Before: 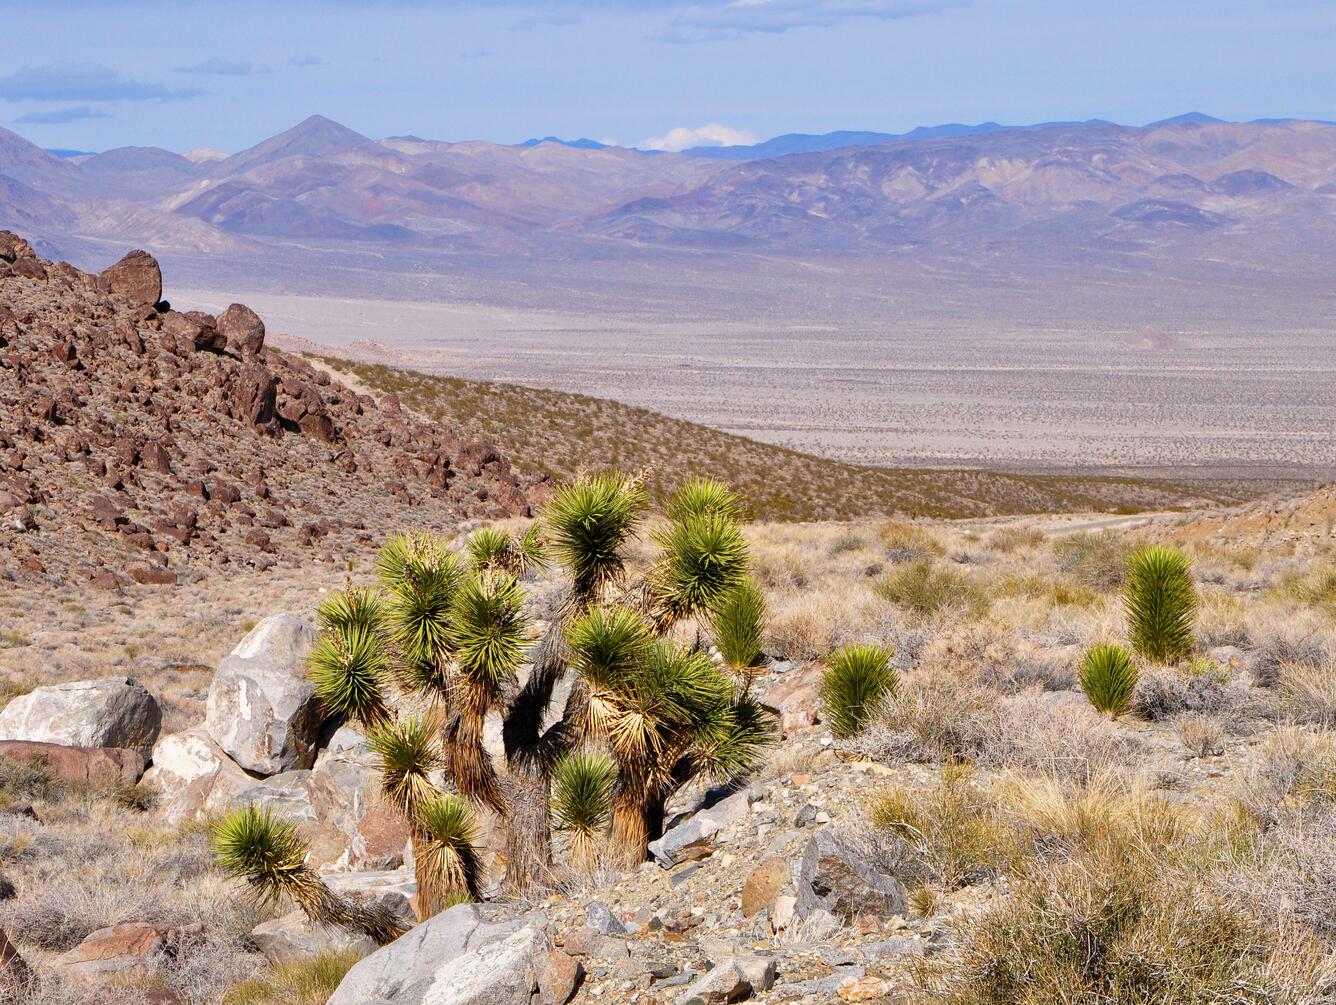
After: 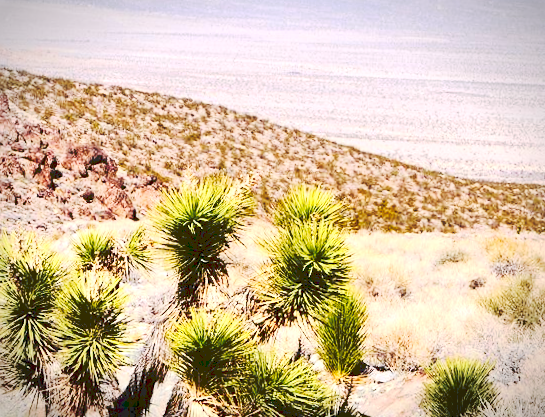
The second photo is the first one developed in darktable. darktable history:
vignetting: fall-off start 87%, automatic ratio true
tone curve: curves: ch0 [(0, 0) (0.003, 0.178) (0.011, 0.177) (0.025, 0.177) (0.044, 0.178) (0.069, 0.178) (0.1, 0.18) (0.136, 0.183) (0.177, 0.199) (0.224, 0.227) (0.277, 0.278) (0.335, 0.357) (0.399, 0.449) (0.468, 0.546) (0.543, 0.65) (0.623, 0.724) (0.709, 0.804) (0.801, 0.868) (0.898, 0.921) (1, 1)], preserve colors none
exposure: exposure 0.77 EV, compensate highlight preservation false
rotate and perspective: rotation 1.72°, automatic cropping off
crop: left 30%, top 30%, right 30%, bottom 30%
contrast brightness saturation: contrast 0.32, brightness -0.08, saturation 0.17
